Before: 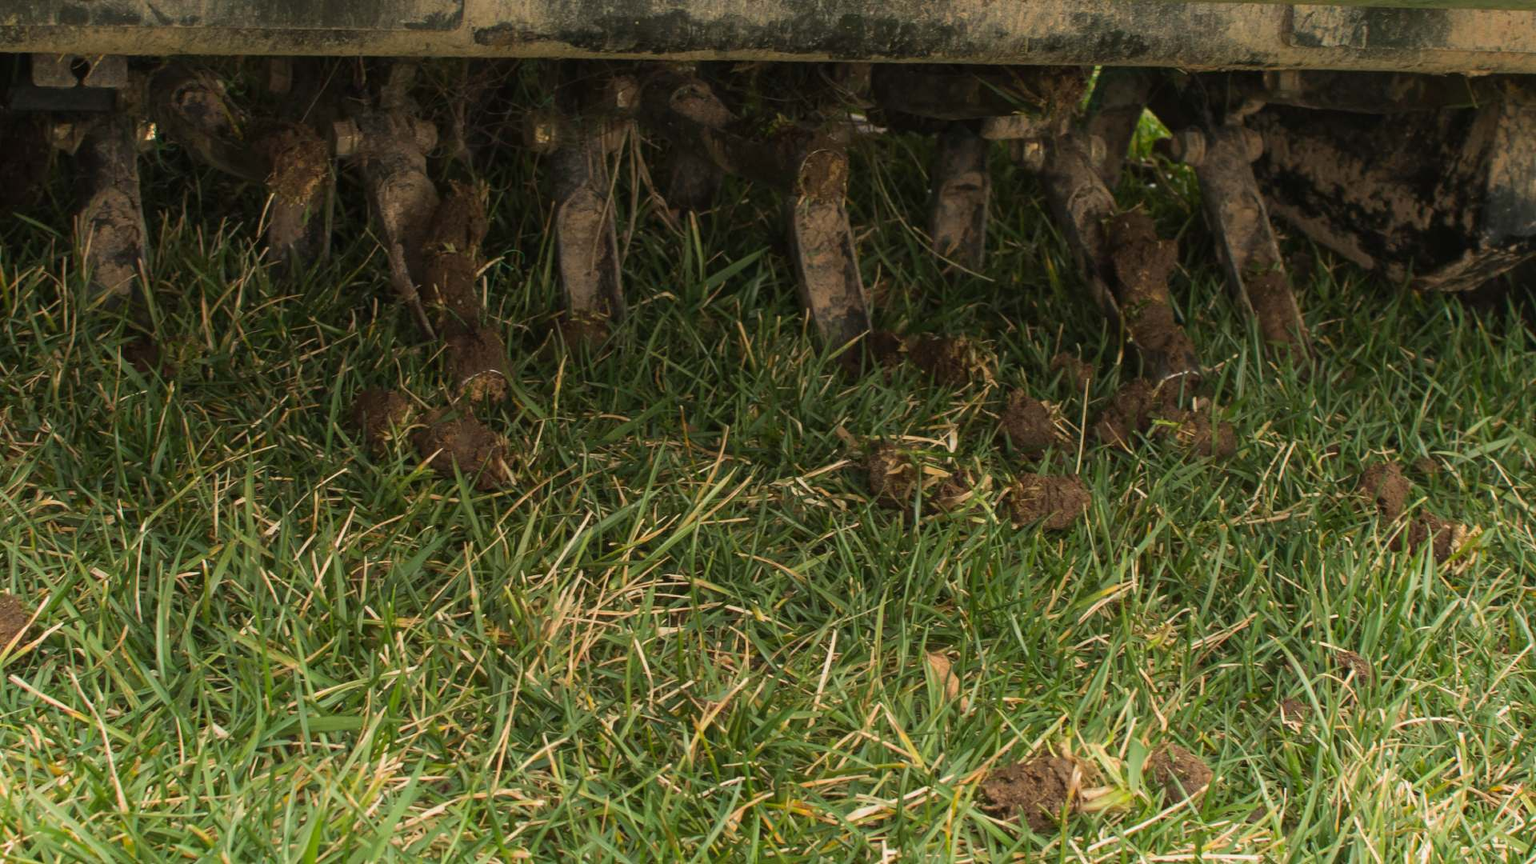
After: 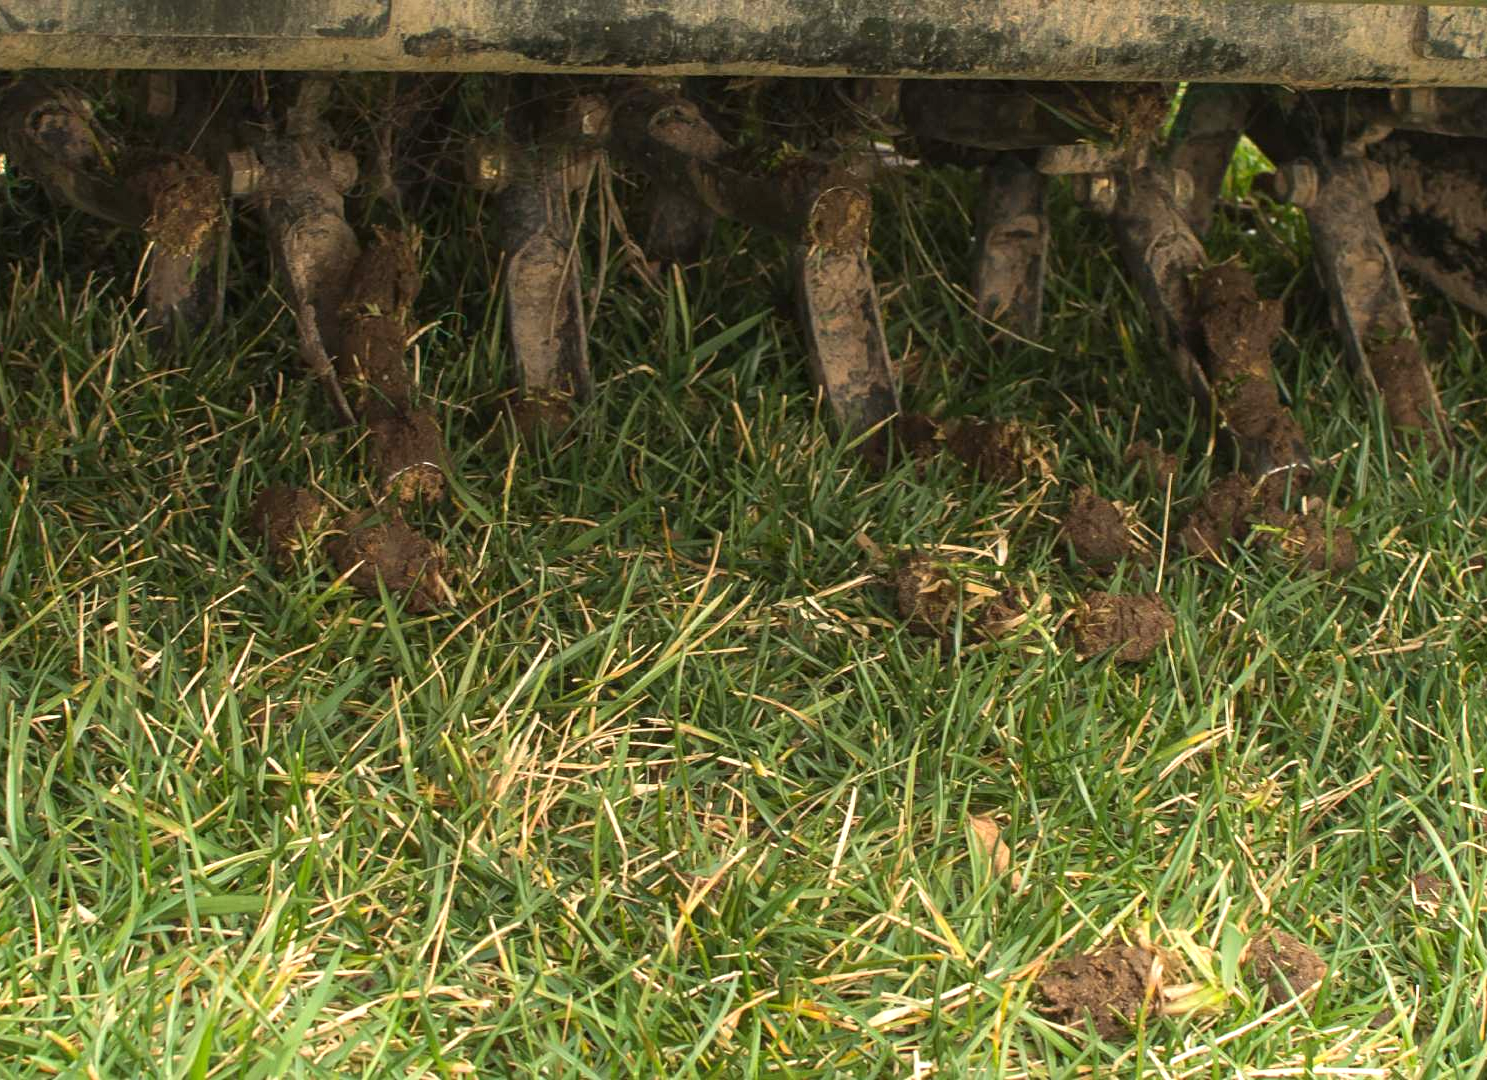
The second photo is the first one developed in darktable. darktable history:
exposure: exposure 0.657 EV, compensate highlight preservation false
sharpen: amount 0.2
crop: left 9.88%, right 12.664%
